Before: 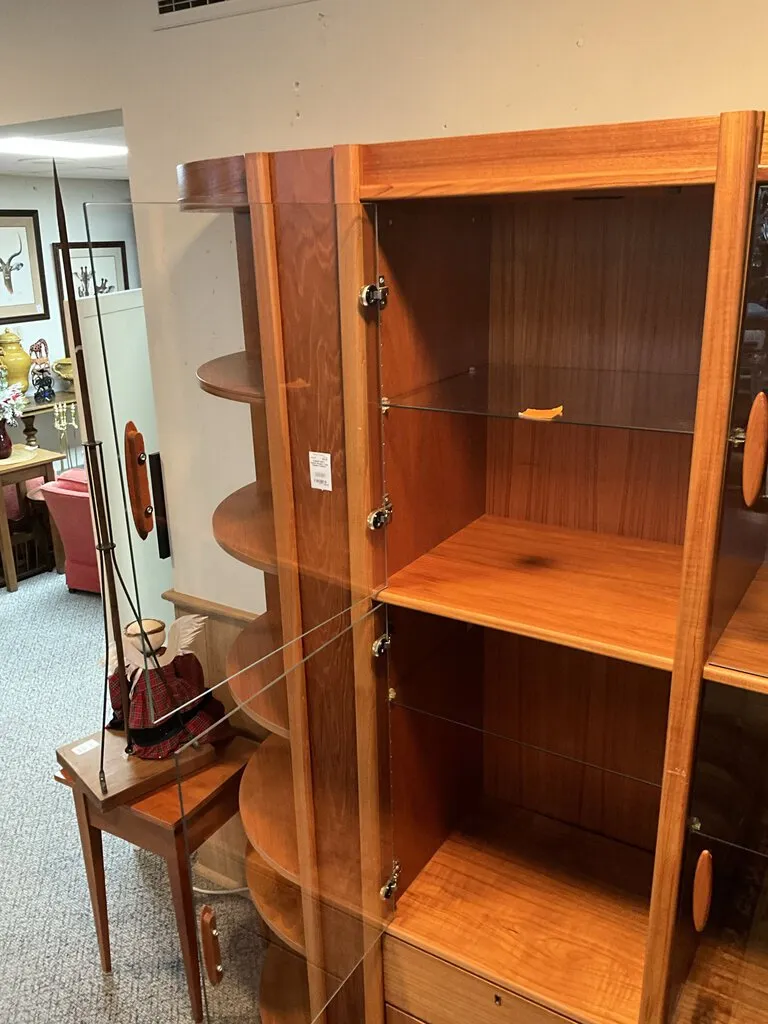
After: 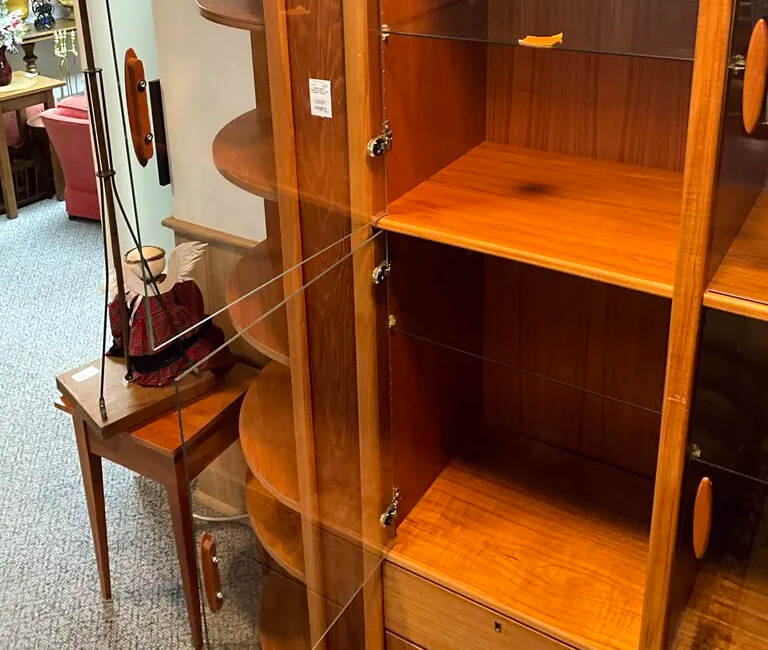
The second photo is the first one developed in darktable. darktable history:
color balance: lift [1, 1, 0.999, 1.001], gamma [1, 1.003, 1.005, 0.995], gain [1, 0.992, 0.988, 1.012], contrast 5%, output saturation 110%
crop and rotate: top 36.435%
